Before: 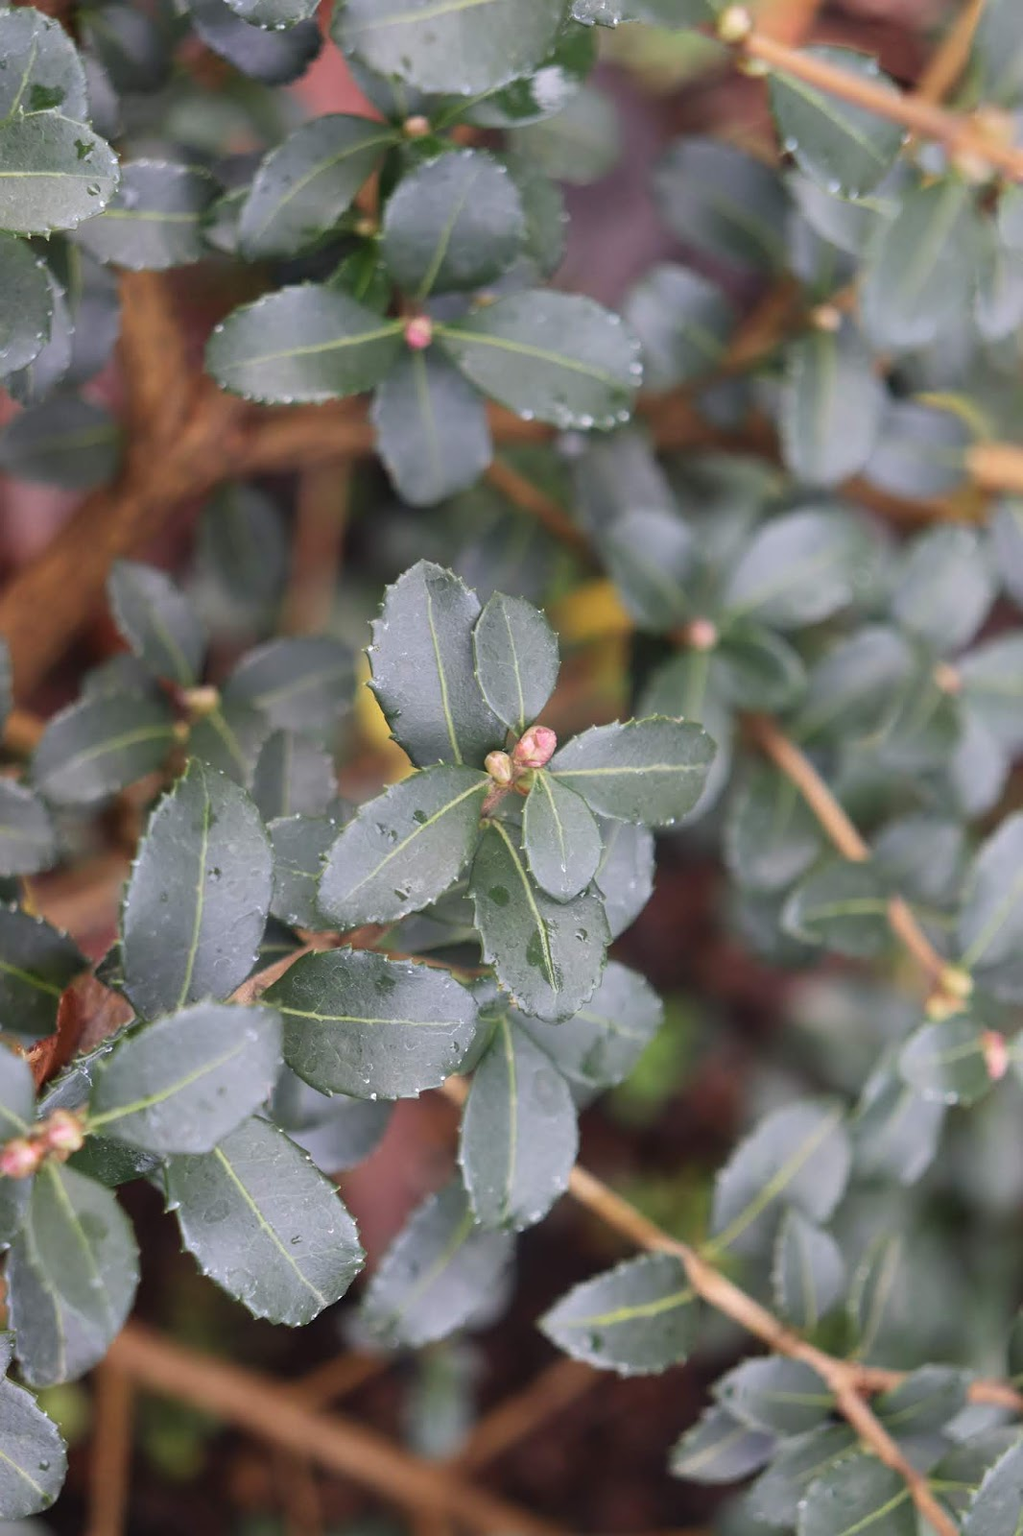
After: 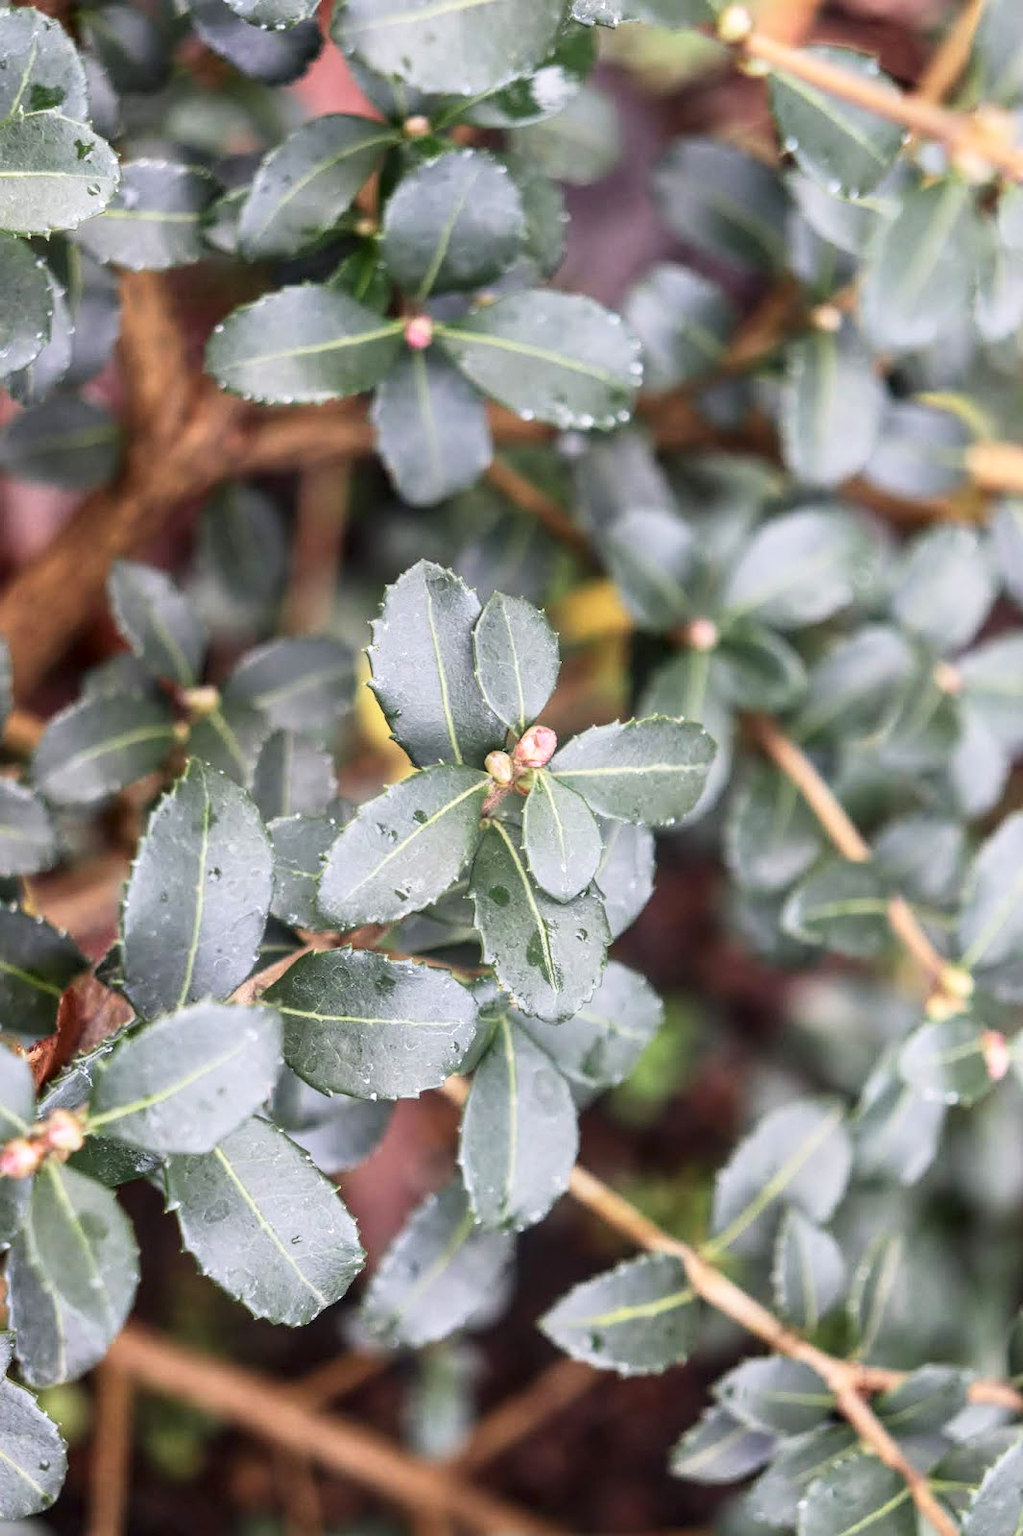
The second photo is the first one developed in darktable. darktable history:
local contrast: highlights 36%, detail 135%
contrast brightness saturation: contrast 0.143
base curve: curves: ch0 [(0, 0) (0.088, 0.125) (0.176, 0.251) (0.354, 0.501) (0.613, 0.749) (1, 0.877)], preserve colors none
